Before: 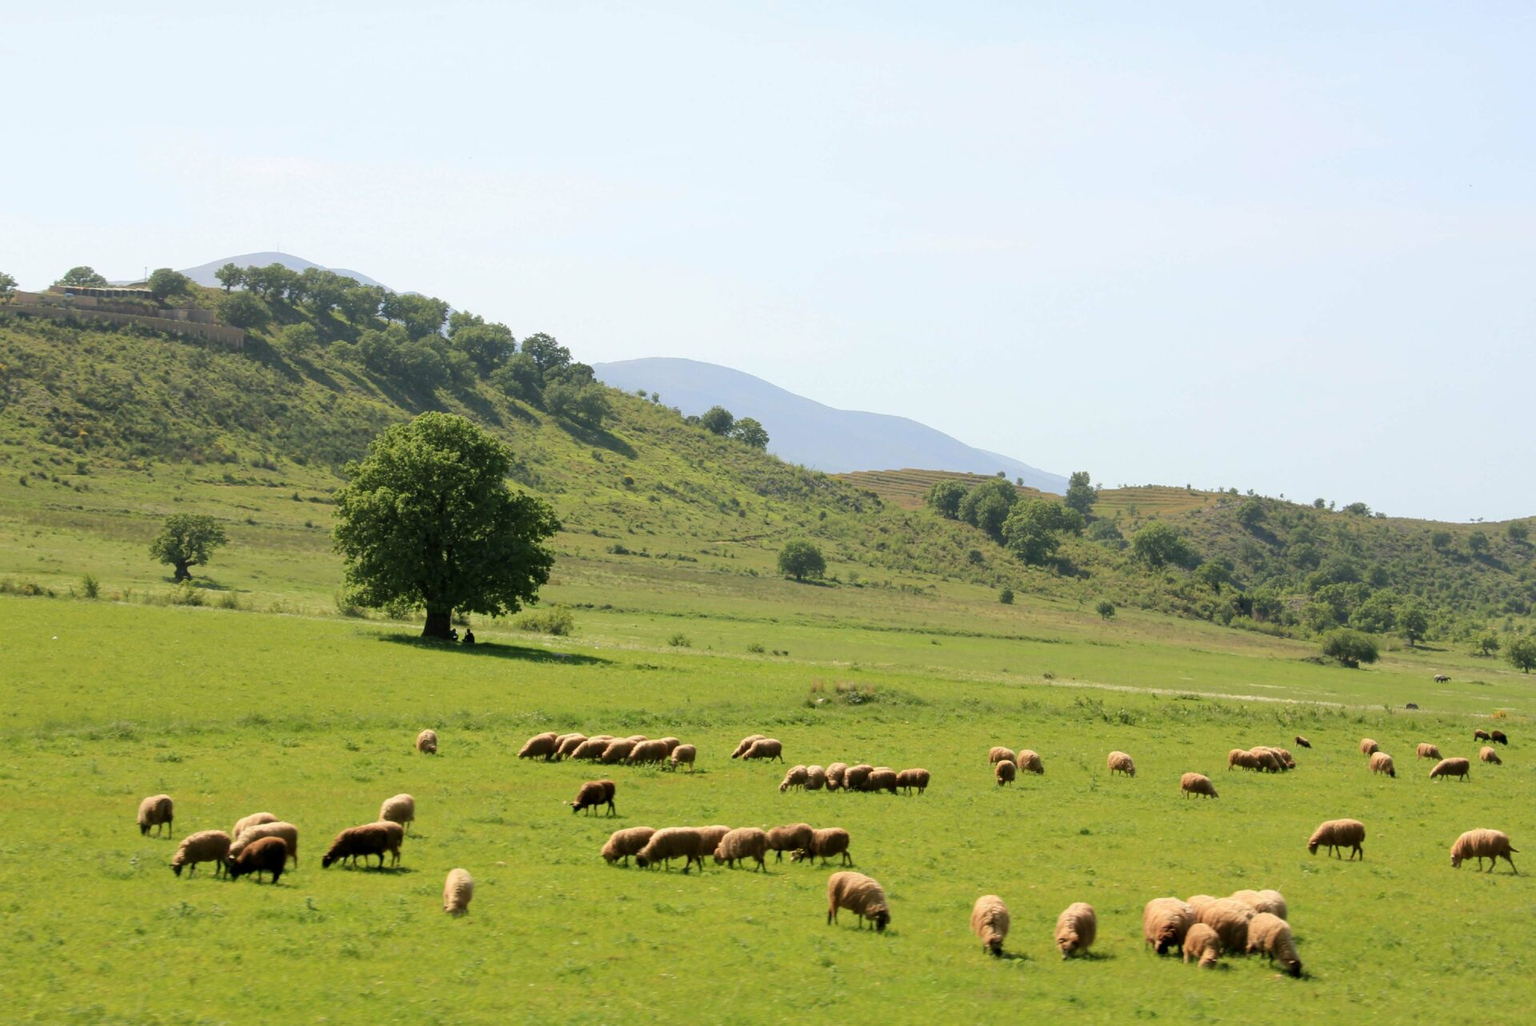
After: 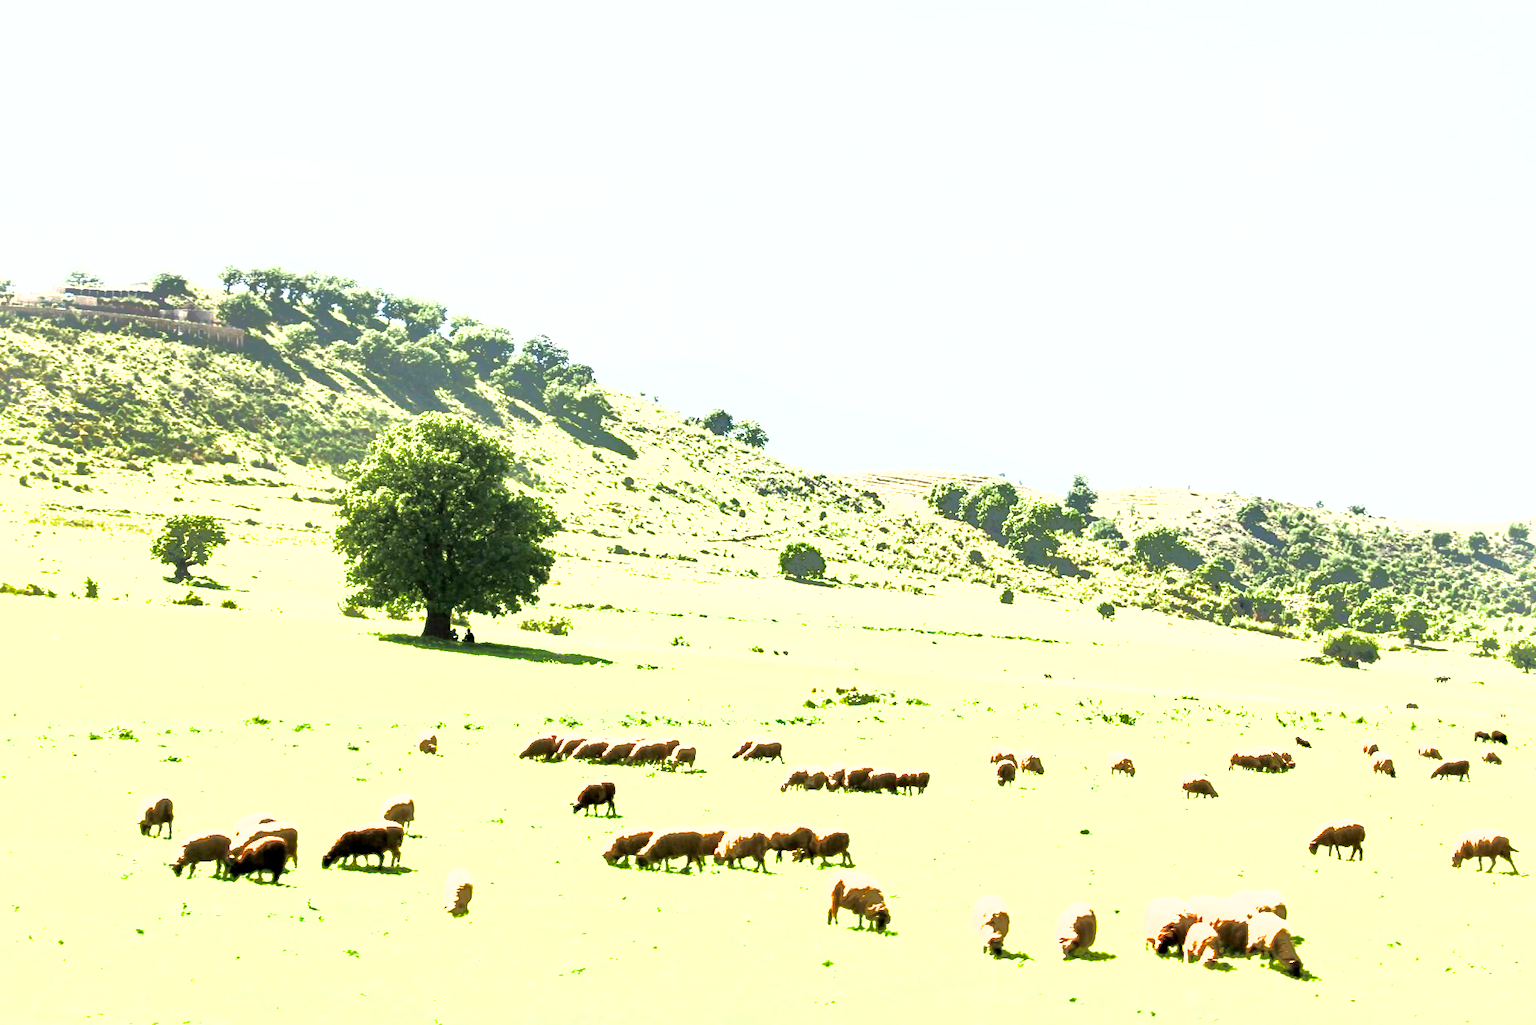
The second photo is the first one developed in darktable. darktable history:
shadows and highlights: shadows 40, highlights -60
tone equalizer: -8 EV -0.75 EV, -7 EV -0.7 EV, -6 EV -0.6 EV, -5 EV -0.4 EV, -3 EV 0.4 EV, -2 EV 0.6 EV, -1 EV 0.7 EV, +0 EV 0.75 EV, edges refinement/feathering 500, mask exposure compensation -1.57 EV, preserve details no
exposure: black level correction 0.001, exposure 1.735 EV, compensate highlight preservation false
